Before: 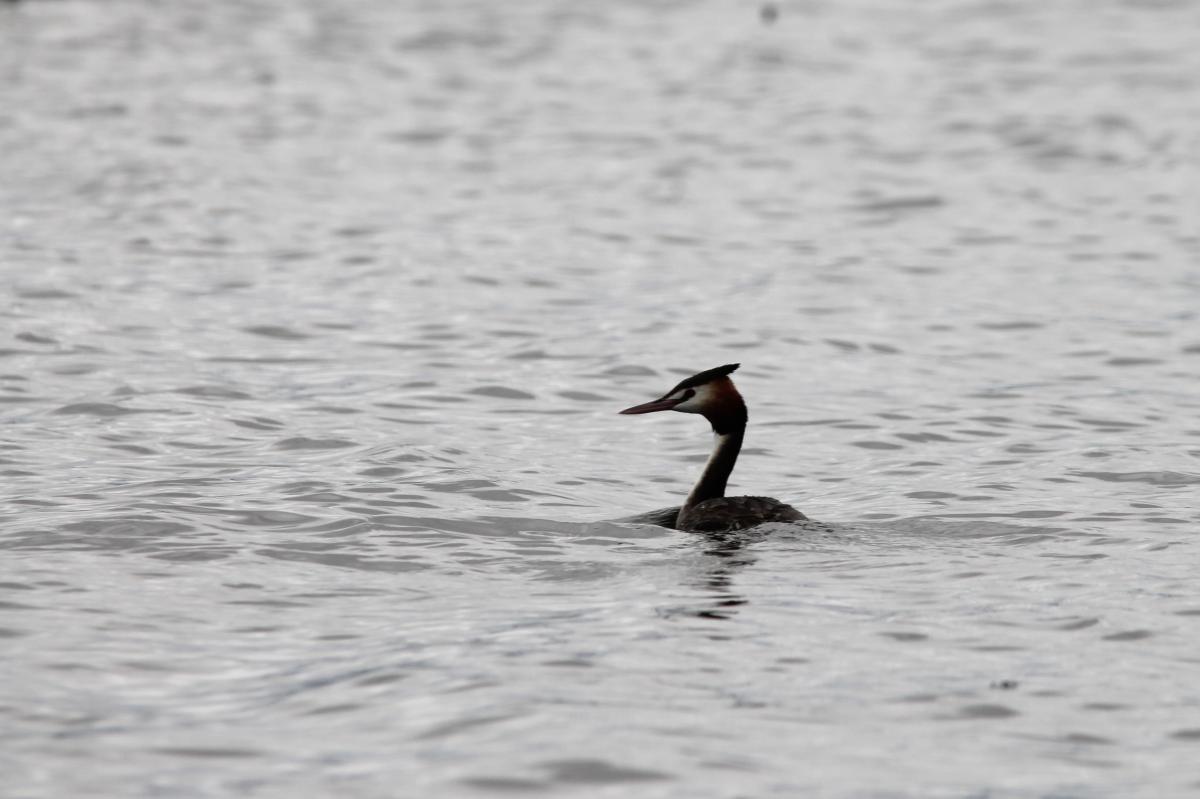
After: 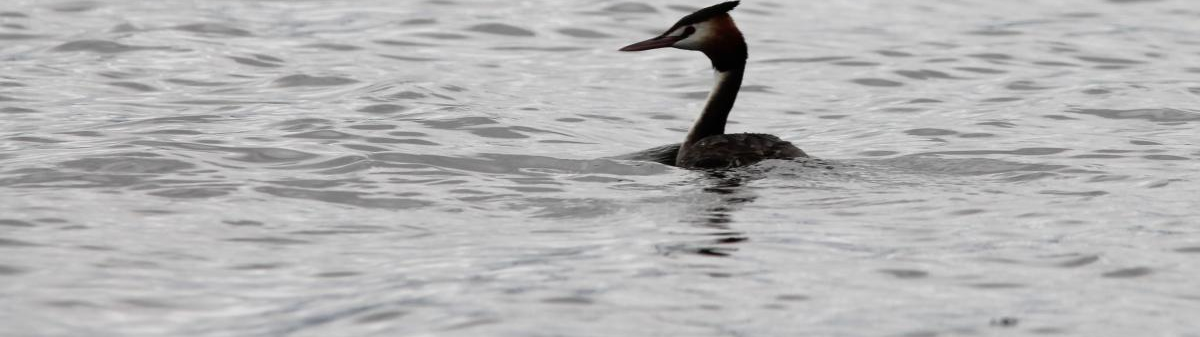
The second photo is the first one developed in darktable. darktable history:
crop: top 45.515%, bottom 12.217%
